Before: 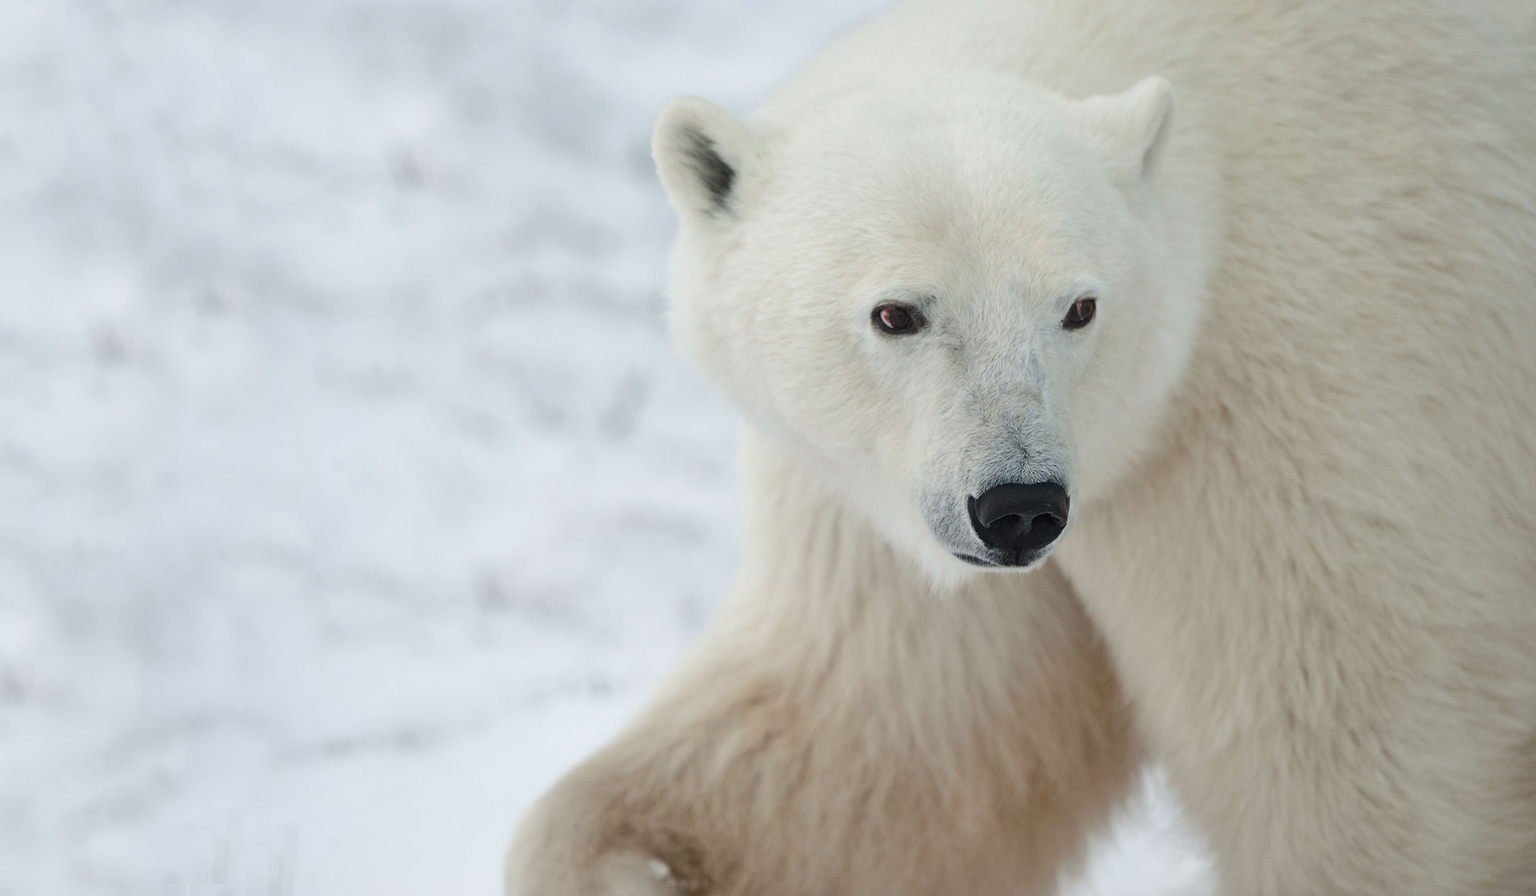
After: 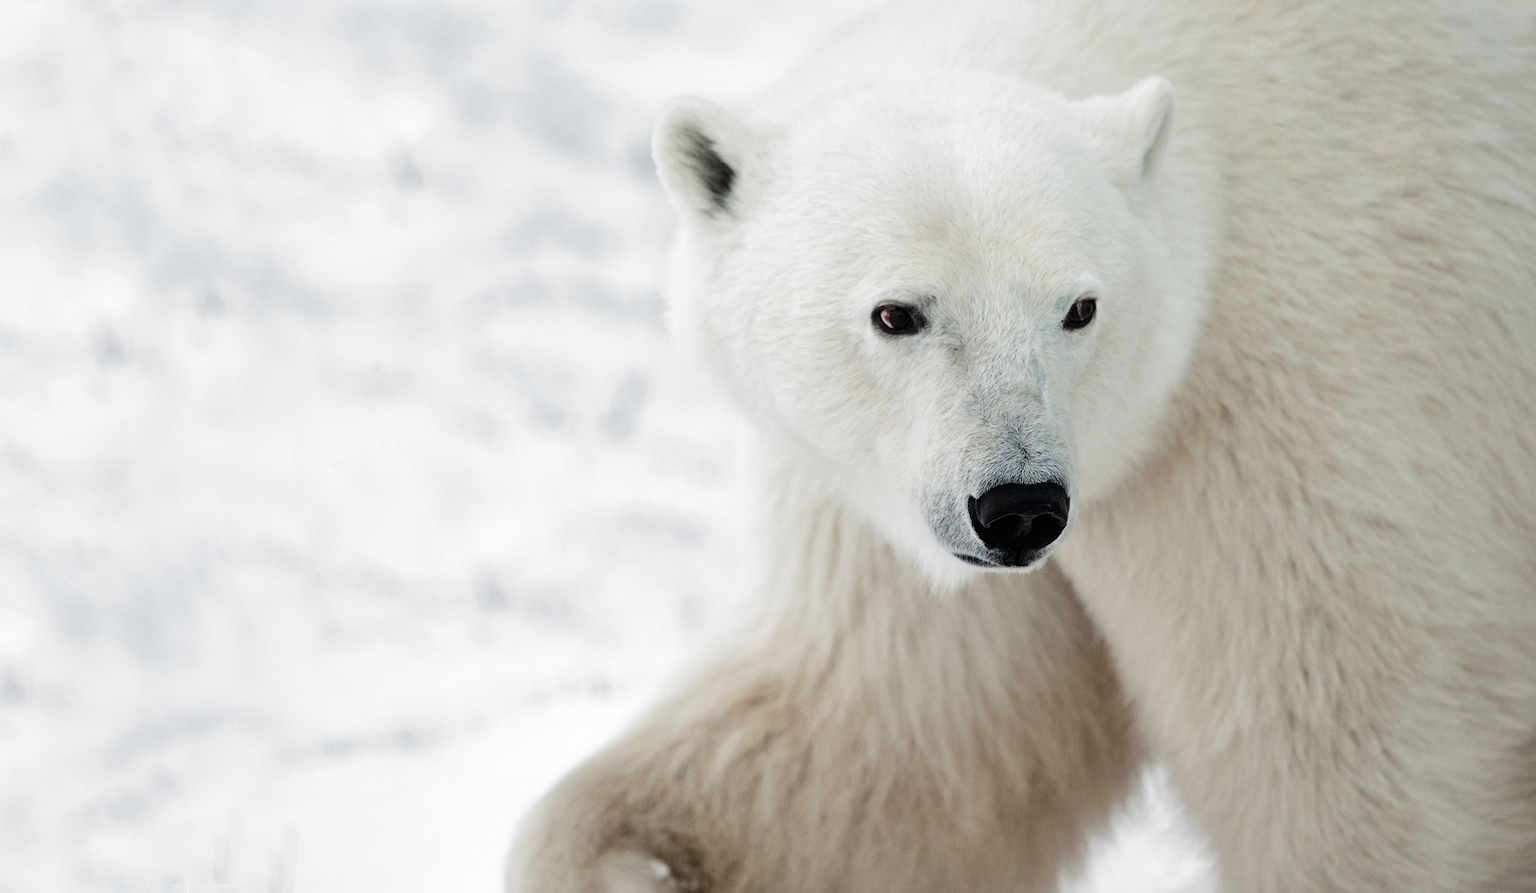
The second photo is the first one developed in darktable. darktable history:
filmic rgb: black relative exposure -8.2 EV, white relative exposure 2.2 EV, threshold 3 EV, hardness 7.11, latitude 75%, contrast 1.325, highlights saturation mix -2%, shadows ↔ highlights balance 30%, preserve chrominance RGB euclidean norm, color science v5 (2021), contrast in shadows safe, contrast in highlights safe, enable highlight reconstruction true
crop: top 0.05%, bottom 0.098%
